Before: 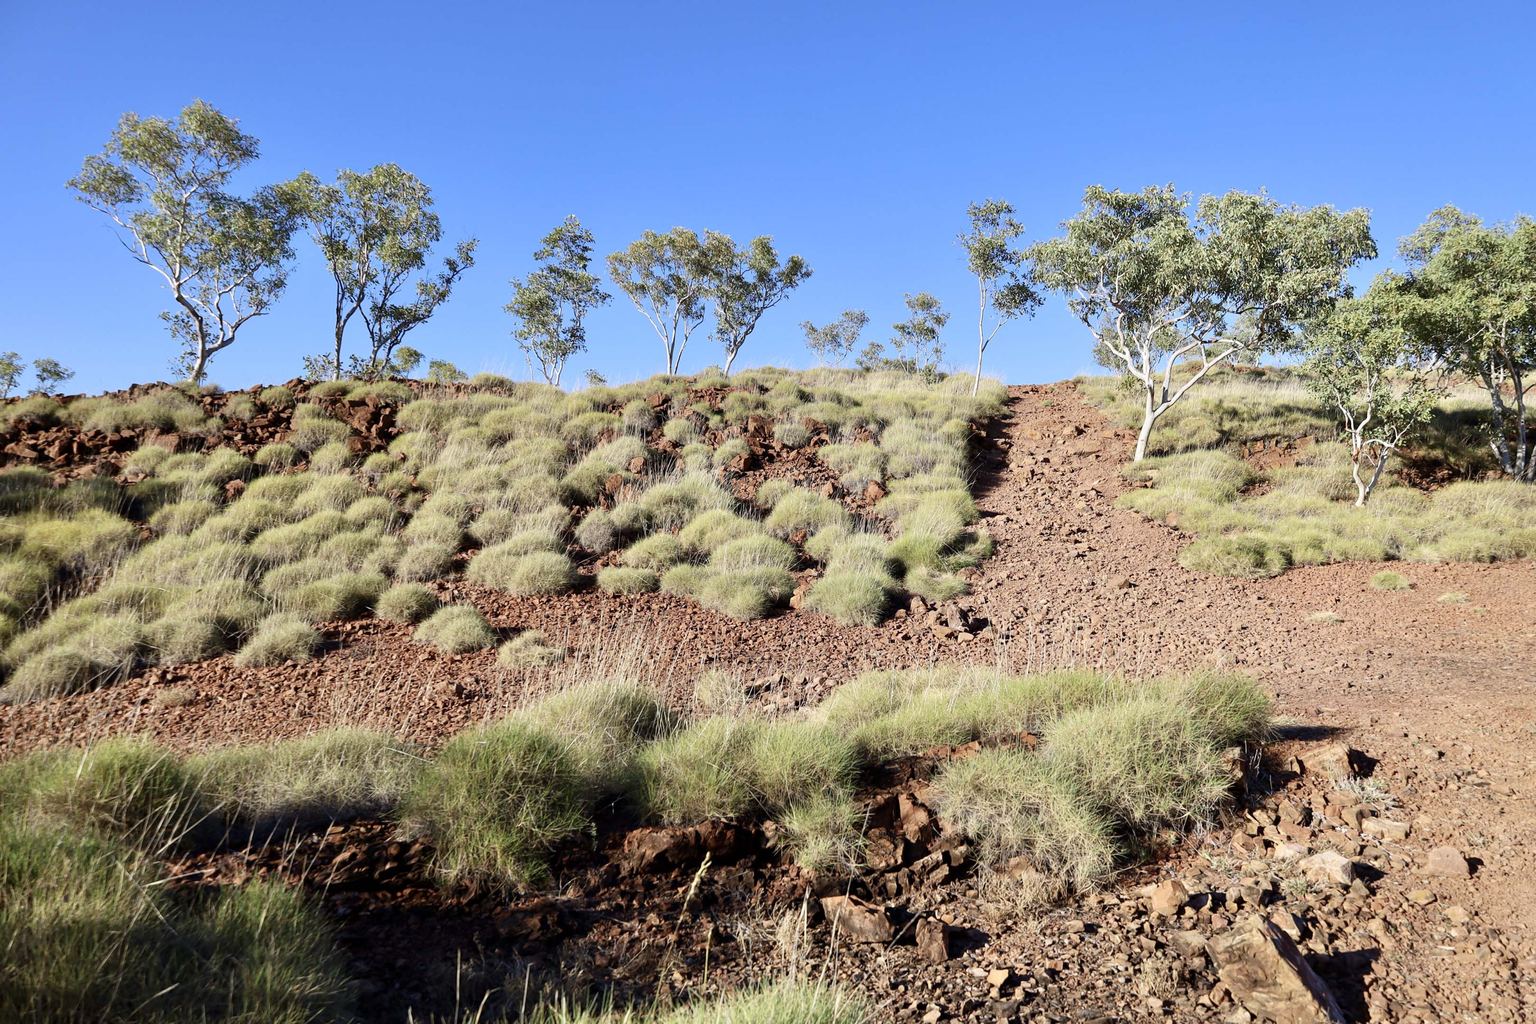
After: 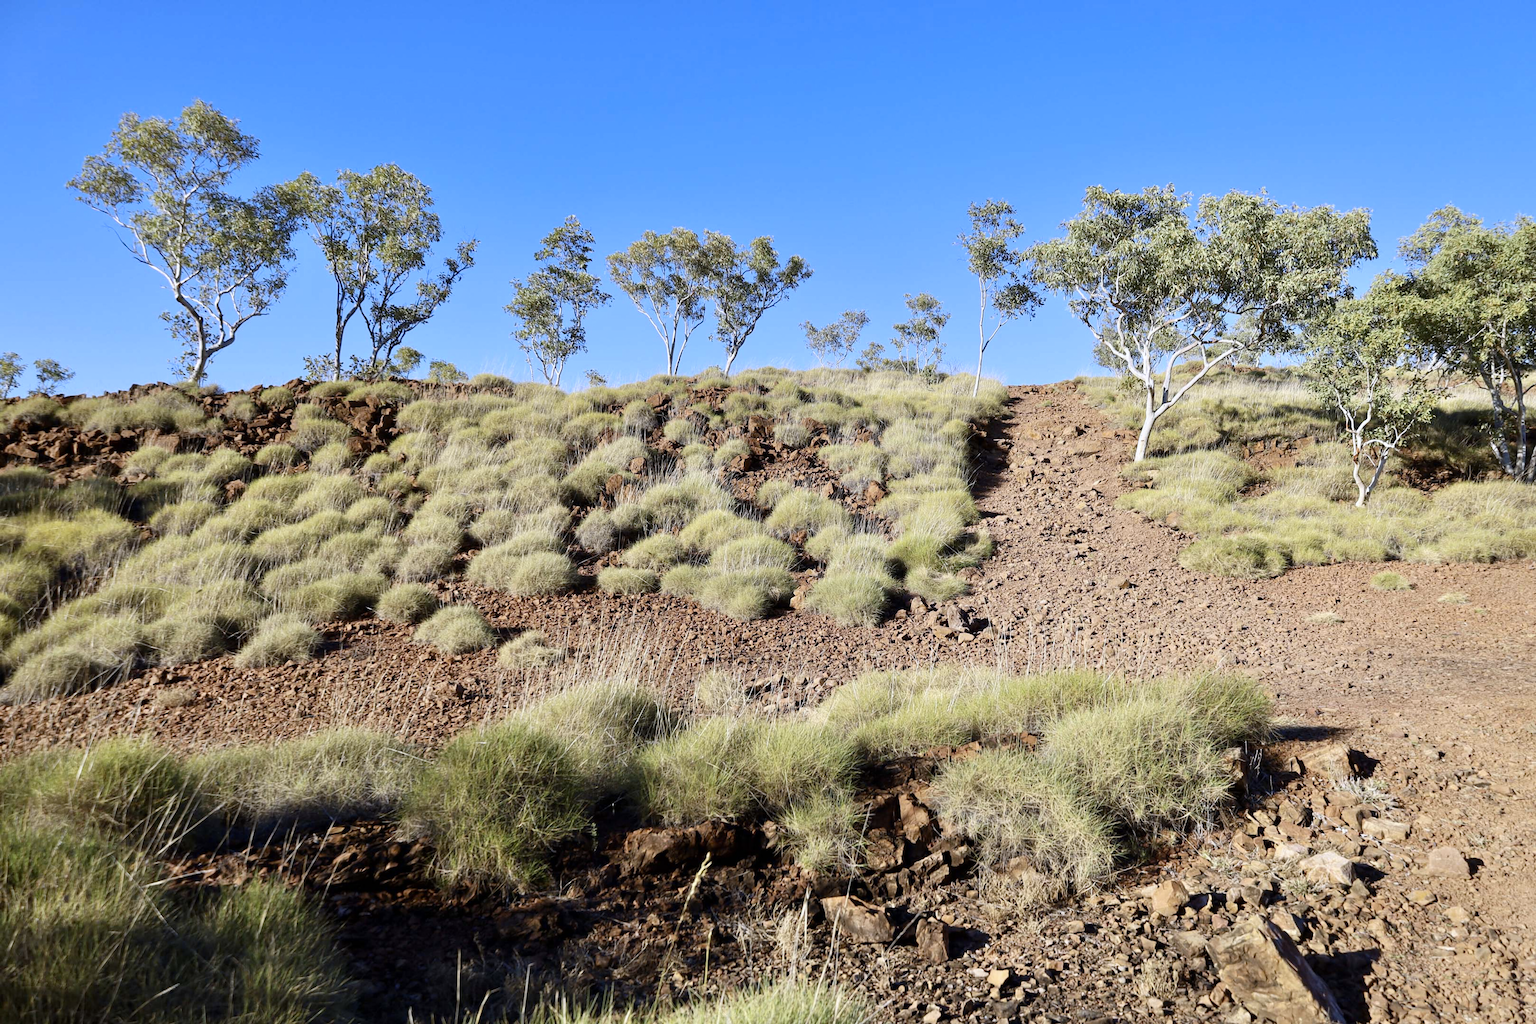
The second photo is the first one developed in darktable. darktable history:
white balance: red 0.983, blue 1.036
color contrast: green-magenta contrast 0.8, blue-yellow contrast 1.1, unbound 0
tone equalizer: on, module defaults
